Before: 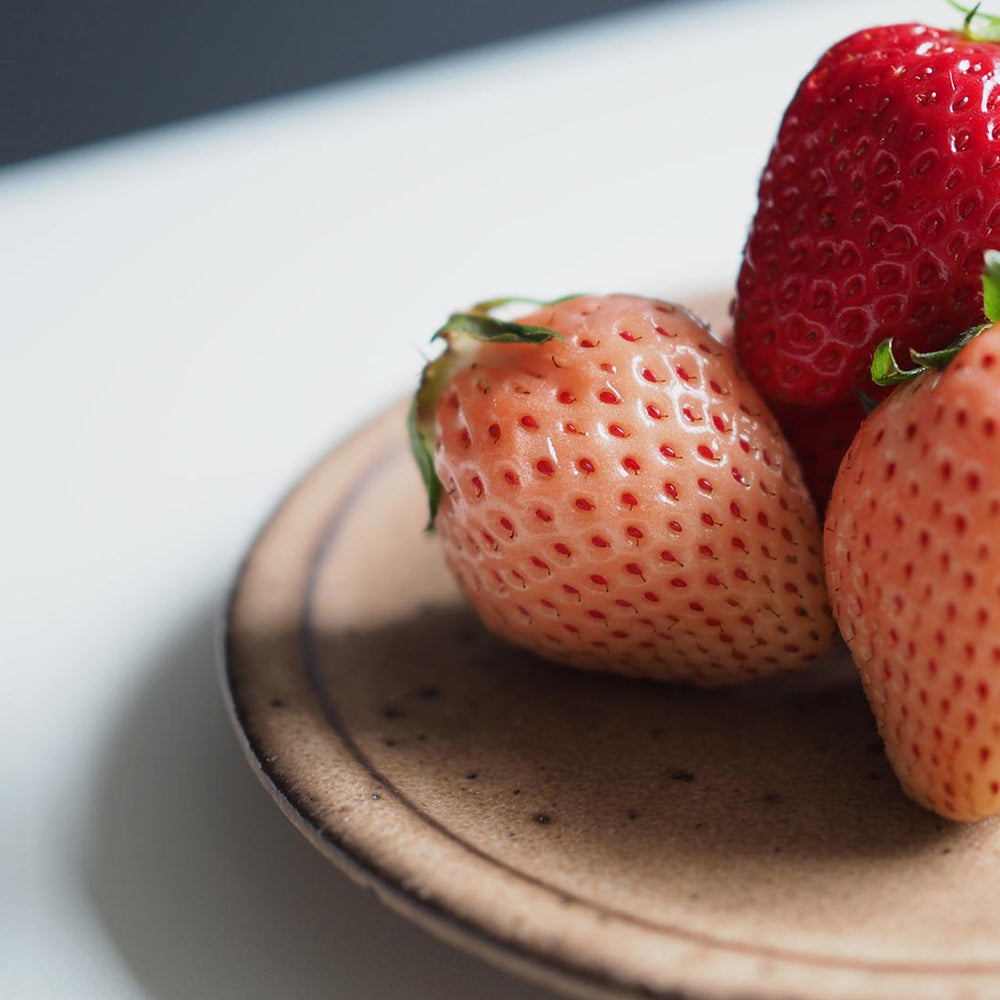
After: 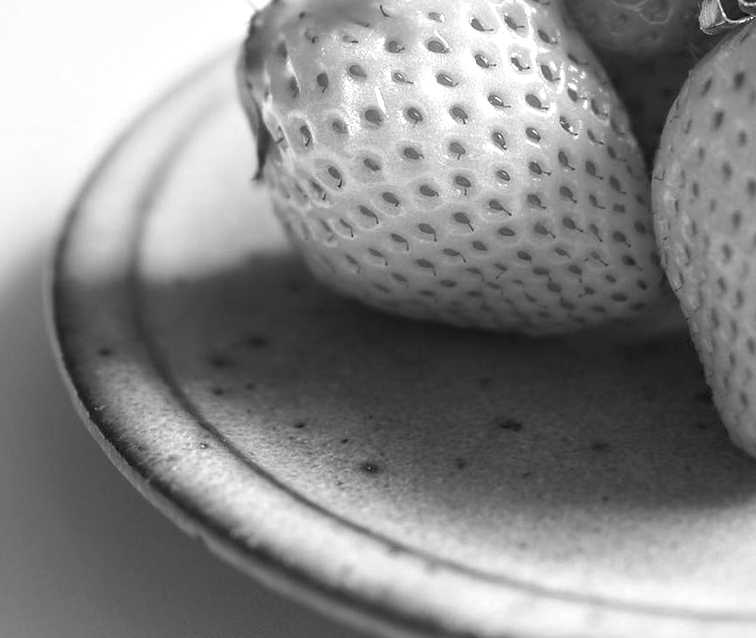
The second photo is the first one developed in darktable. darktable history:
crop and rotate: left 17.299%, top 35.115%, right 7.015%, bottom 1.024%
tone equalizer: -7 EV 0.13 EV, smoothing diameter 25%, edges refinement/feathering 10, preserve details guided filter
exposure: black level correction 0, exposure 1.2 EV, compensate highlight preservation false
white balance: emerald 1
contrast equalizer: y [[0.509, 0.517, 0.523, 0.523, 0.517, 0.509], [0.5 ×6], [0.5 ×6], [0 ×6], [0 ×6]]
shadows and highlights: shadows 43.06, highlights 6.94
monochrome: a 79.32, b 81.83, size 1.1
